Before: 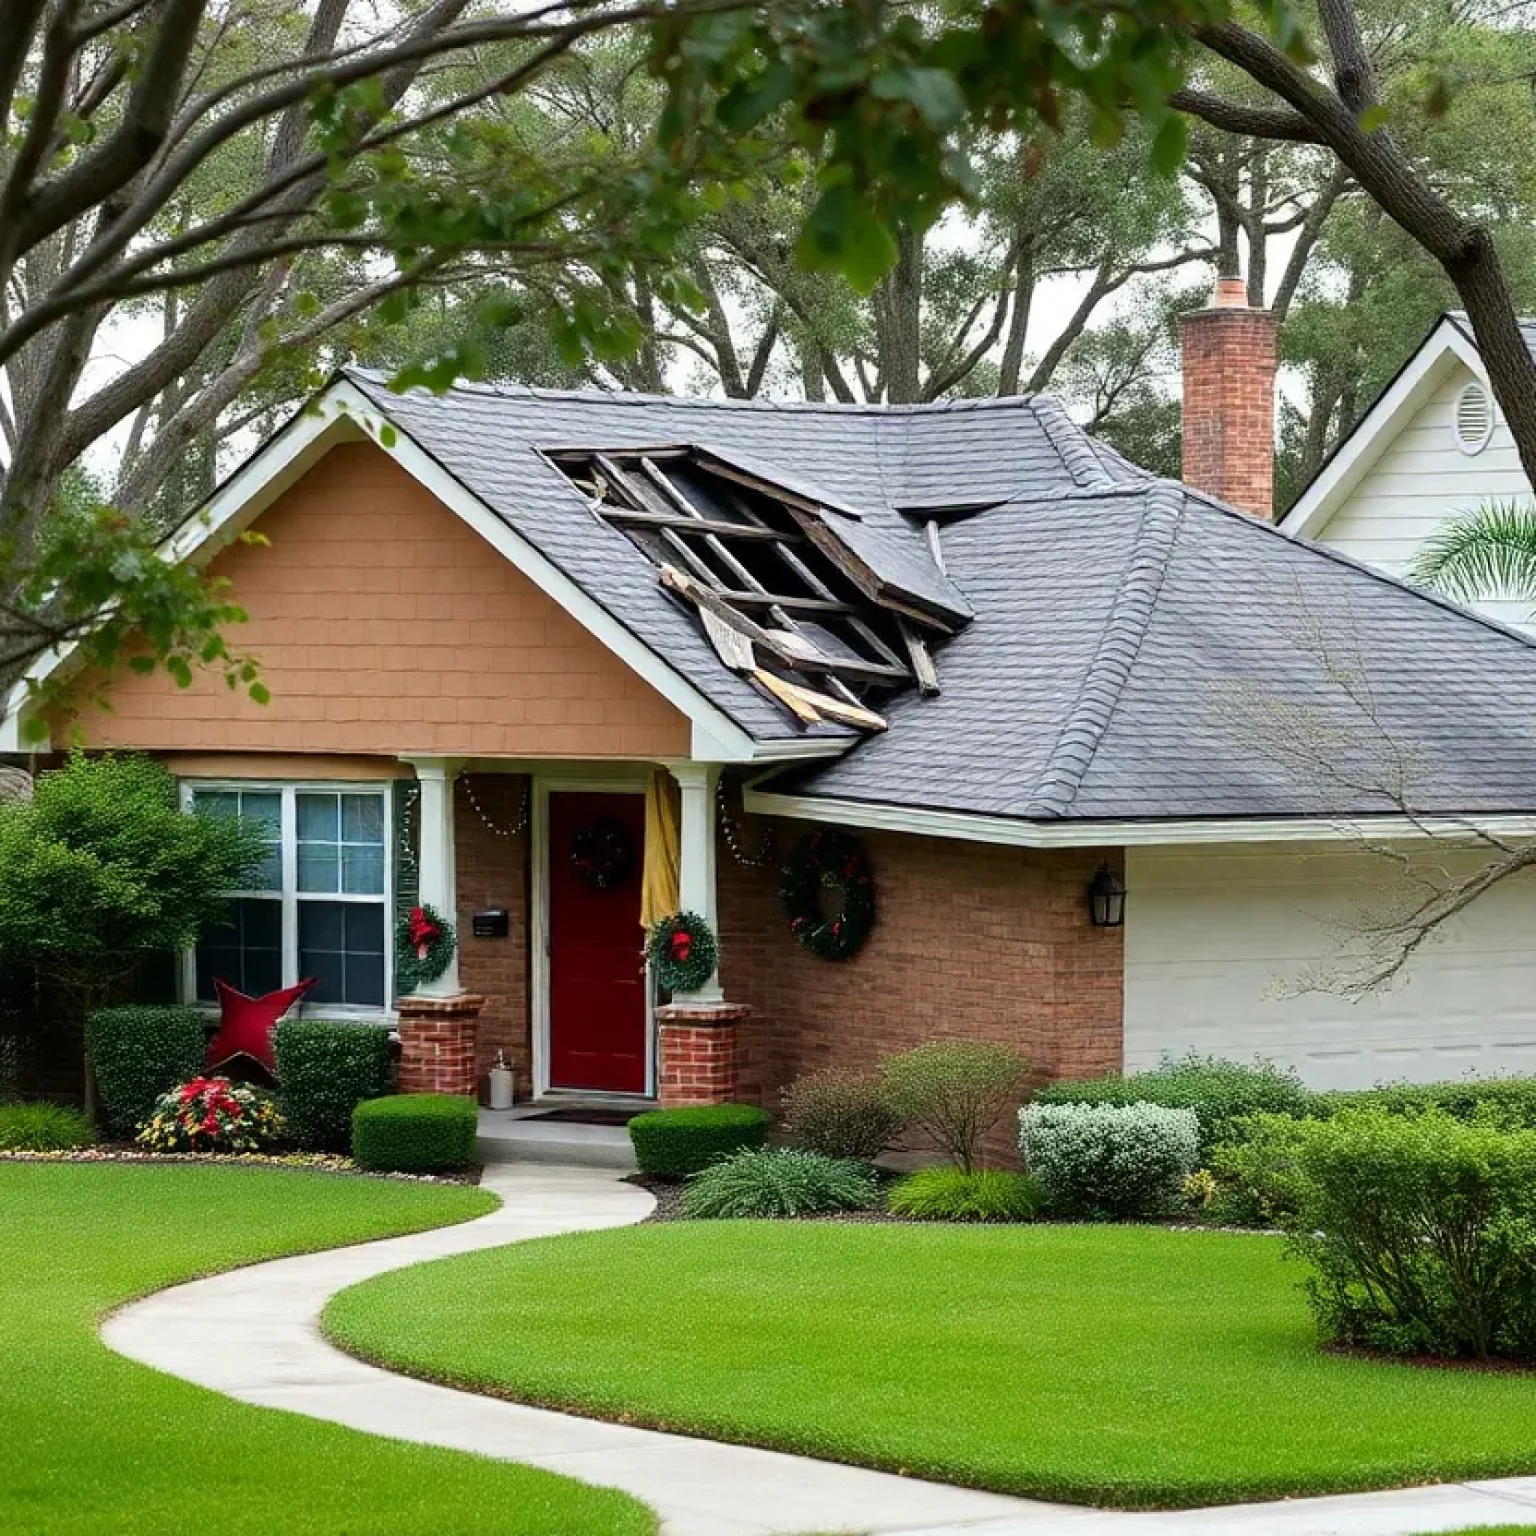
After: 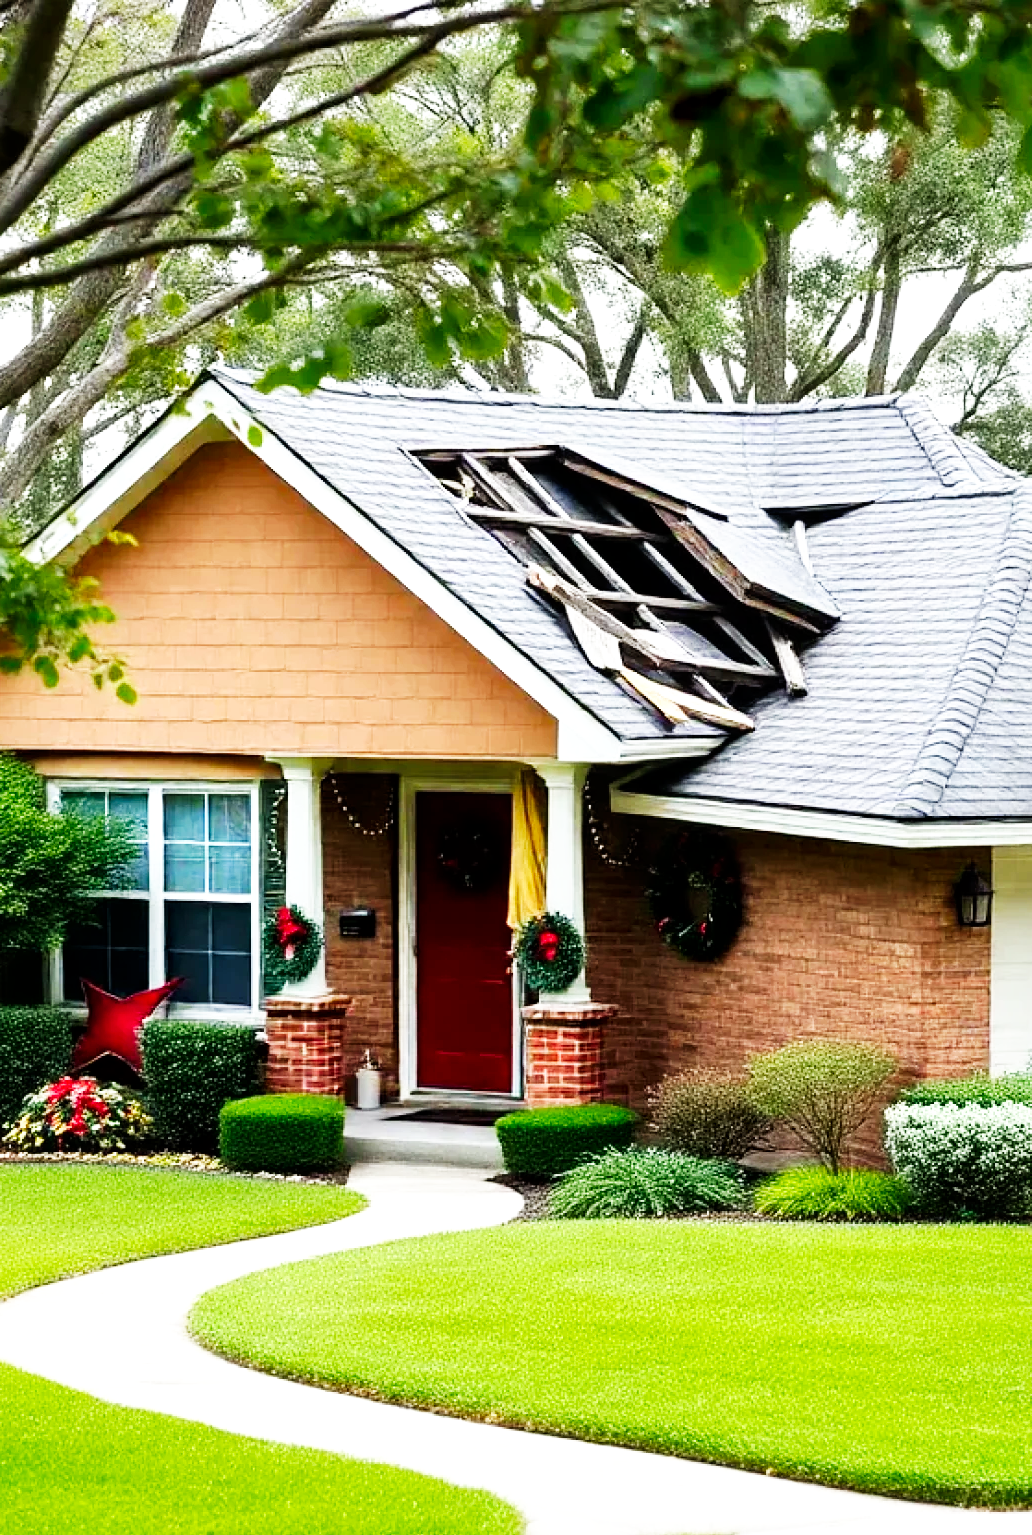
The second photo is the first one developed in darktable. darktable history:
local contrast: mode bilateral grid, contrast 19, coarseness 51, detail 120%, midtone range 0.2
base curve: curves: ch0 [(0, 0) (0.007, 0.004) (0.027, 0.03) (0.046, 0.07) (0.207, 0.54) (0.442, 0.872) (0.673, 0.972) (1, 1)], preserve colors none
crop and rotate: left 8.68%, right 24.094%
